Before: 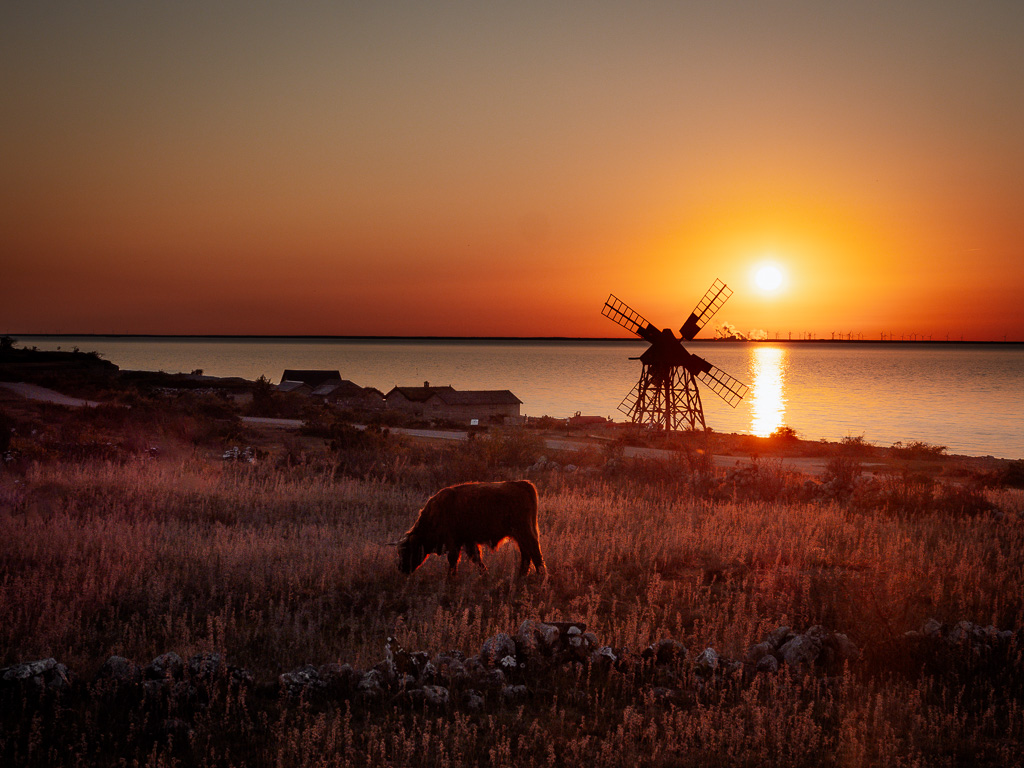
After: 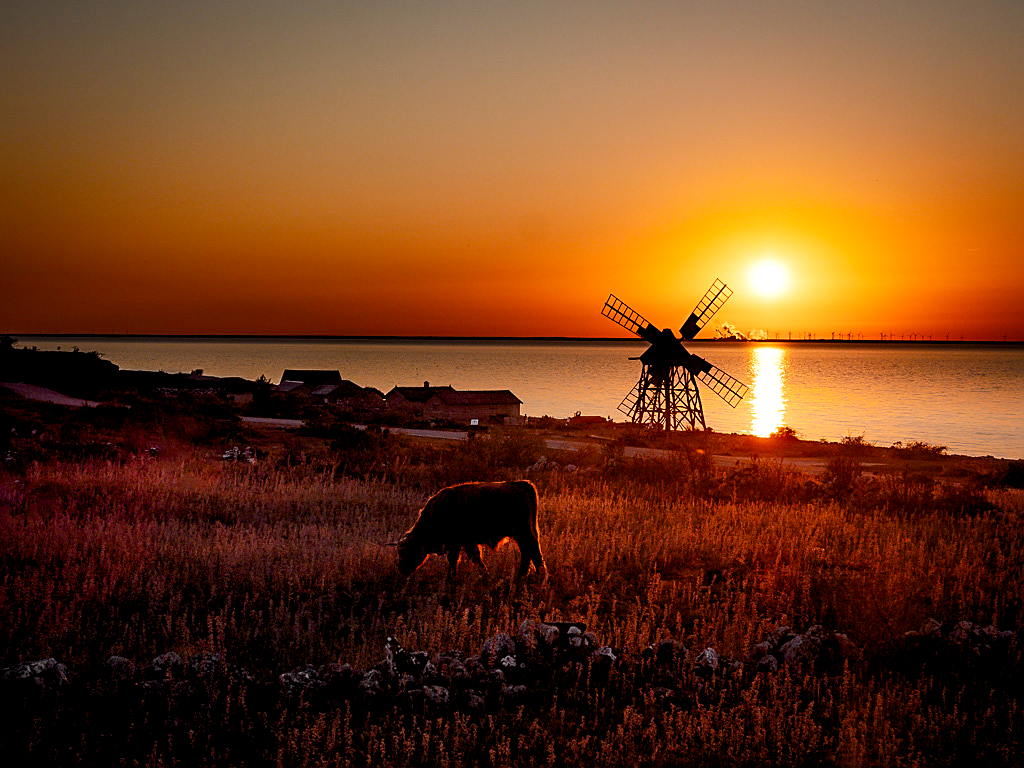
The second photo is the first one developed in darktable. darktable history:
sharpen: on, module defaults
color balance rgb: global offset › luminance -0.51%, perceptual saturation grading › global saturation 27.53%, perceptual saturation grading › highlights -25%, perceptual saturation grading › shadows 25%, perceptual brilliance grading › highlights 6.62%, perceptual brilliance grading › mid-tones 17.07%, perceptual brilliance grading › shadows -5.23%
